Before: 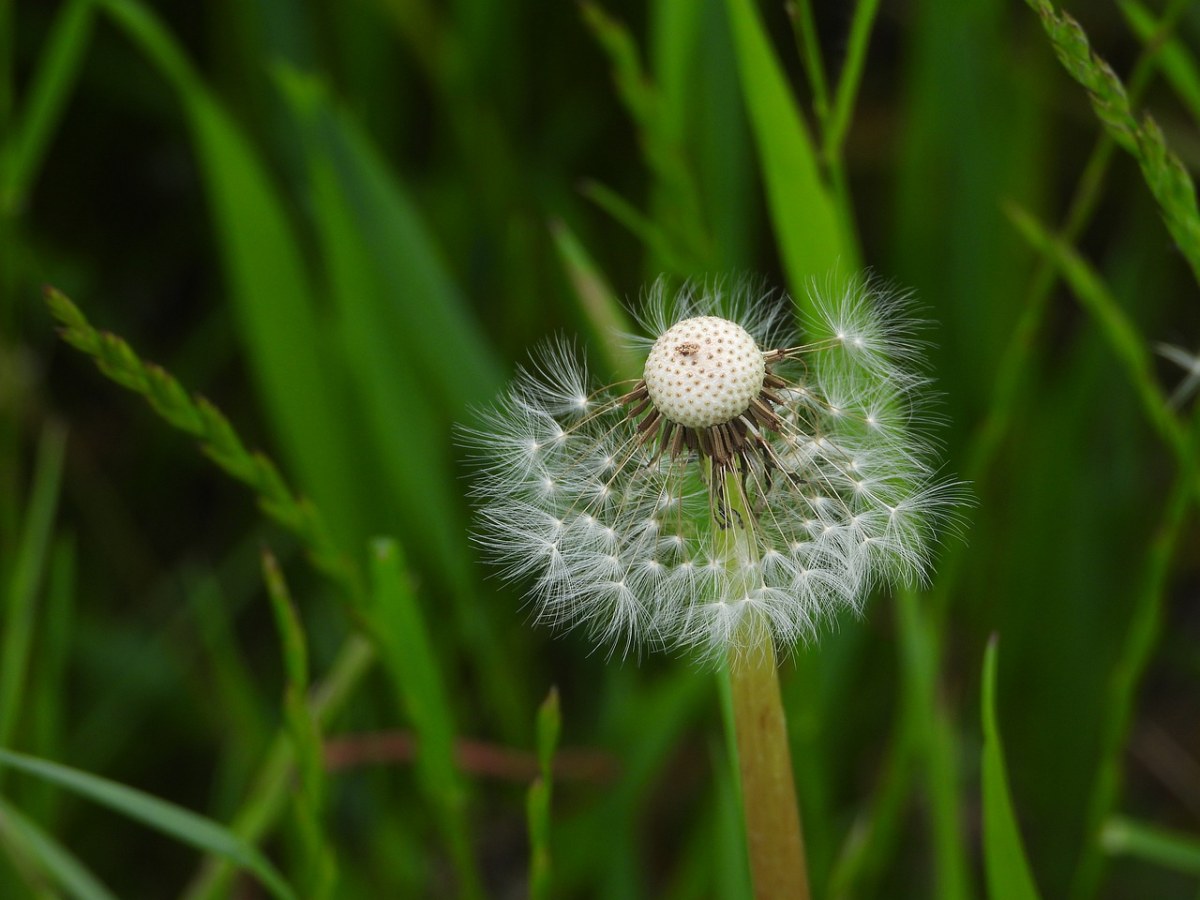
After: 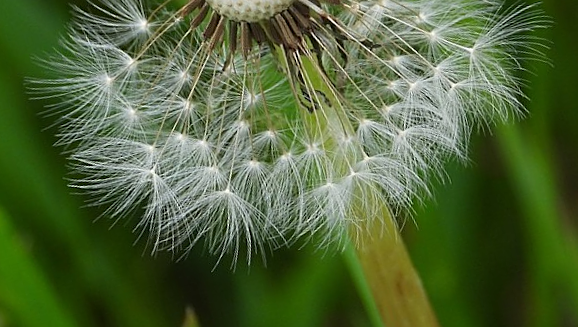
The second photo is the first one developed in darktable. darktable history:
crop: left 34.479%, top 38.822%, right 13.718%, bottom 5.172%
rotate and perspective: rotation -14.8°, crop left 0.1, crop right 0.903, crop top 0.25, crop bottom 0.748
sharpen: on, module defaults
